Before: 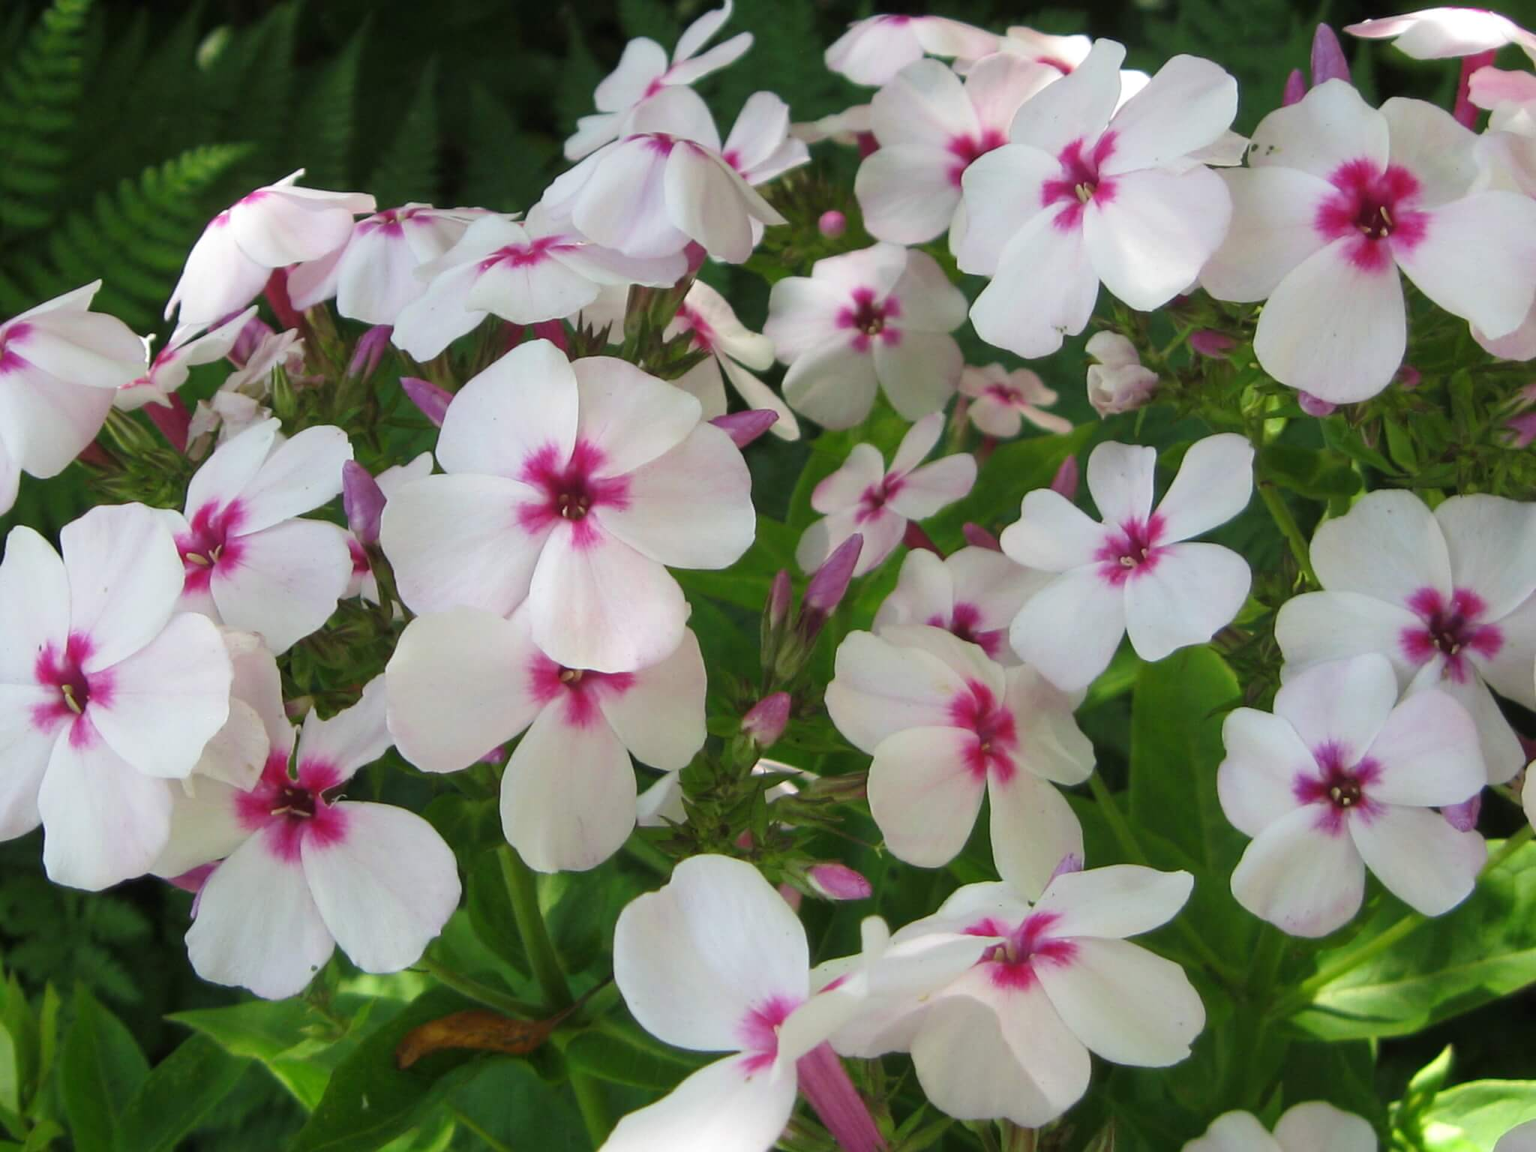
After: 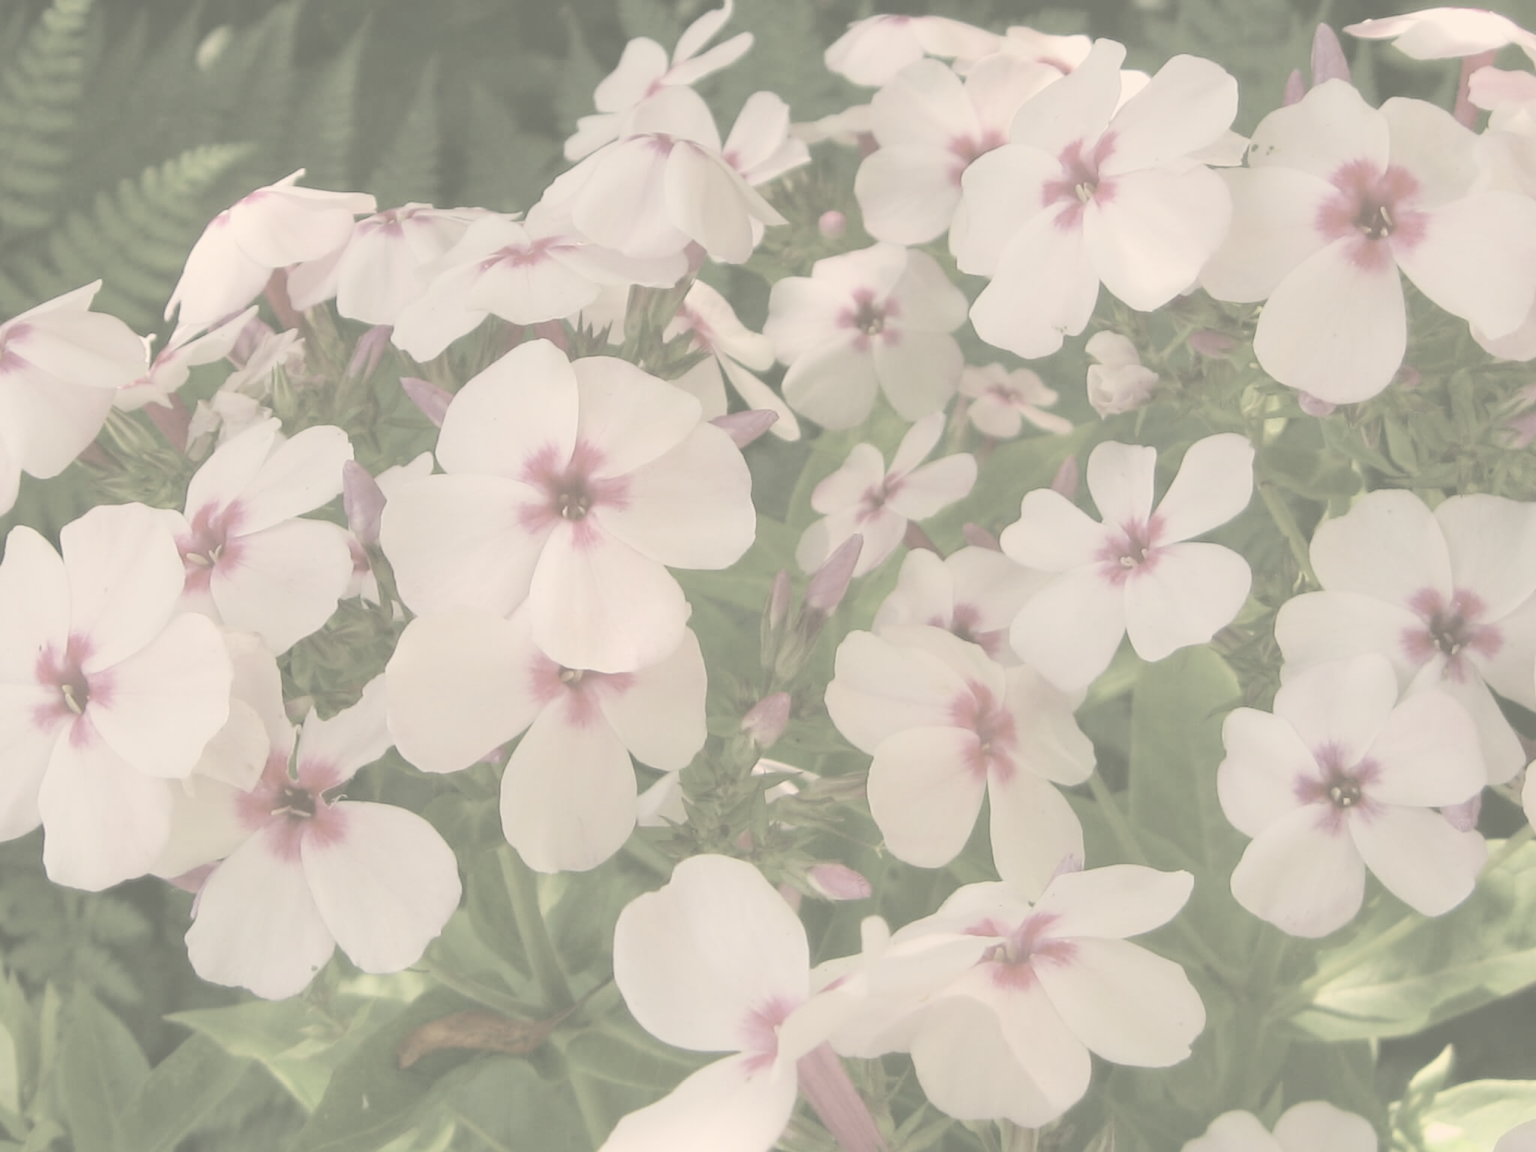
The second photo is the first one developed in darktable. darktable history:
color correction: highlights a* 4.02, highlights b* 4.98, shadows a* -7.55, shadows b* 4.98
contrast brightness saturation: contrast -0.32, brightness 0.75, saturation -0.78
white balance: red 1.029, blue 0.92
color balance: contrast 10%
